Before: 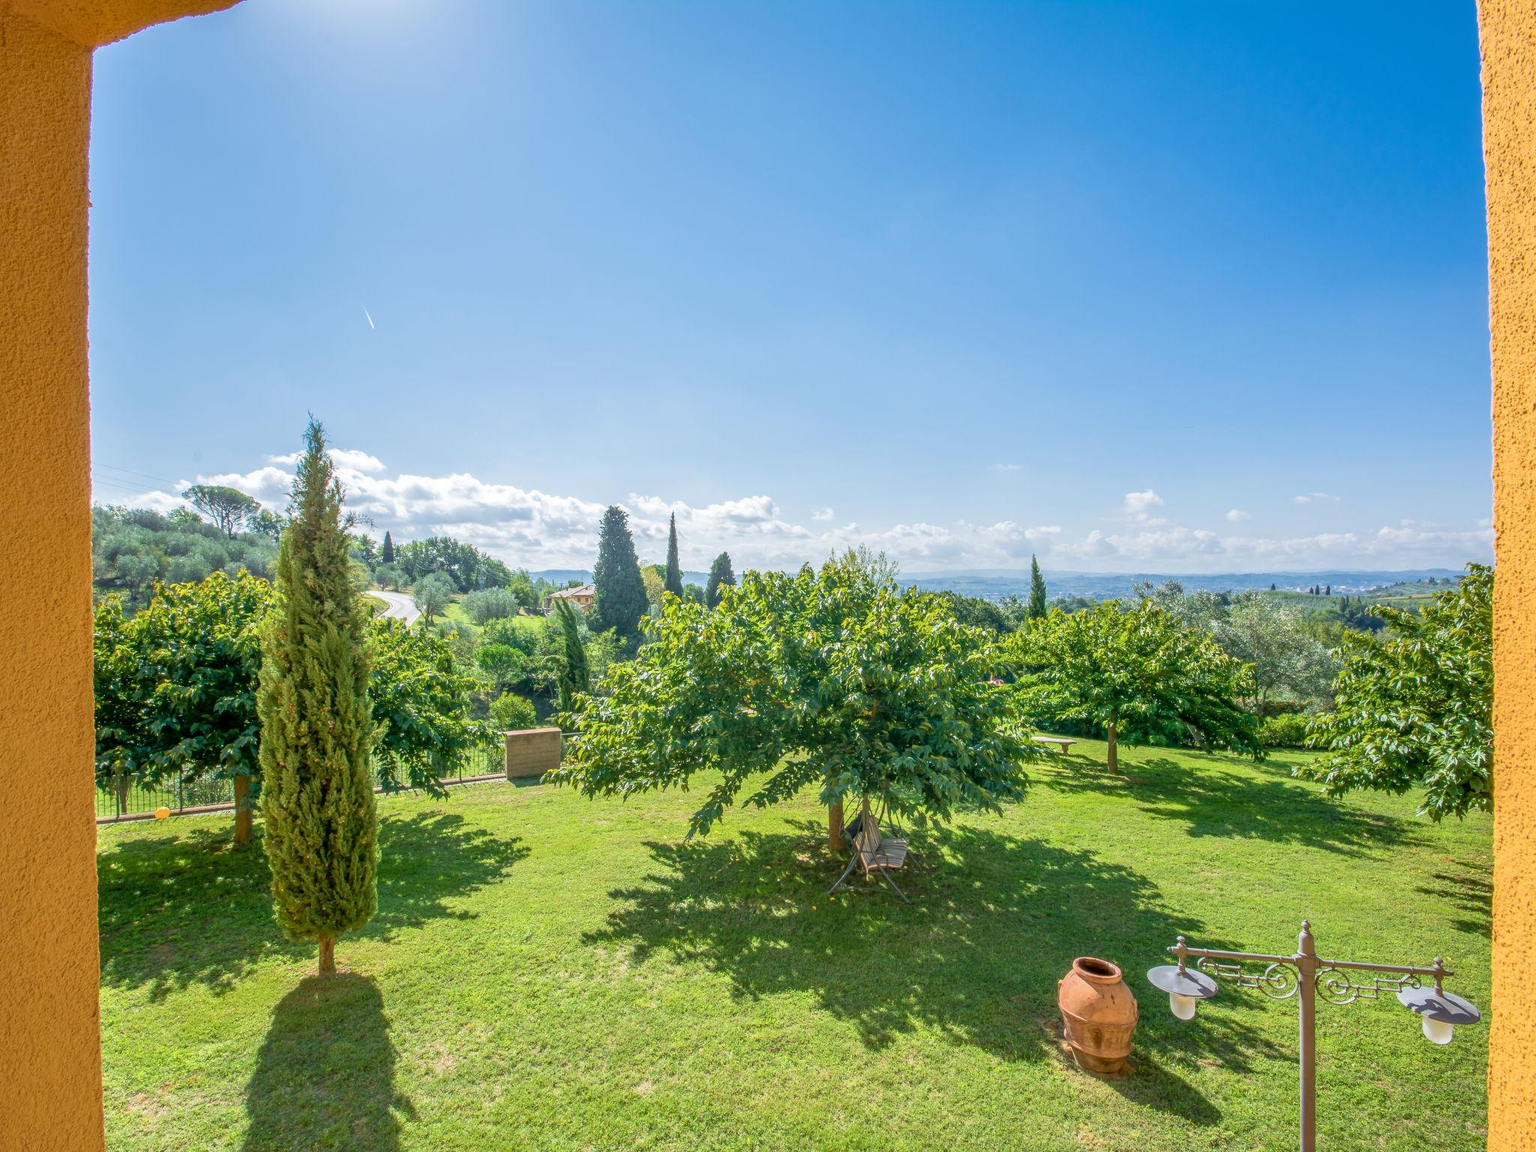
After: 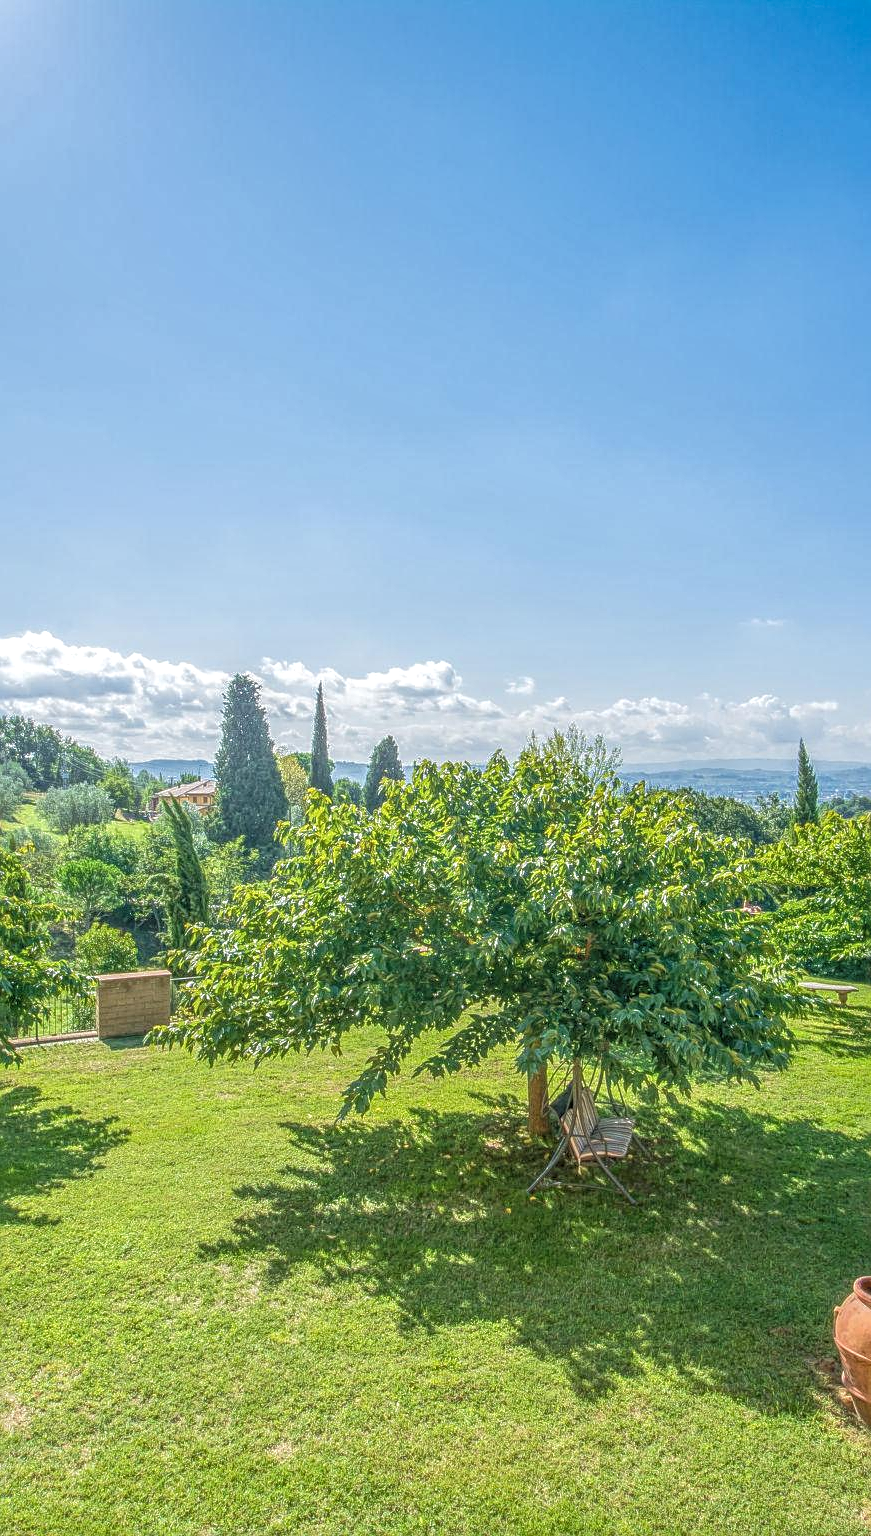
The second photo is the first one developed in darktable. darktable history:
crop: left 28.208%, right 29.249%
contrast equalizer: octaves 7, y [[0.5 ×6], [0.5 ×6], [0.5, 0.5, 0.501, 0.545, 0.707, 0.863], [0 ×6], [0 ×6]]
sharpen: amount 0.499
local contrast: highlights 67%, shadows 33%, detail 167%, midtone range 0.2
